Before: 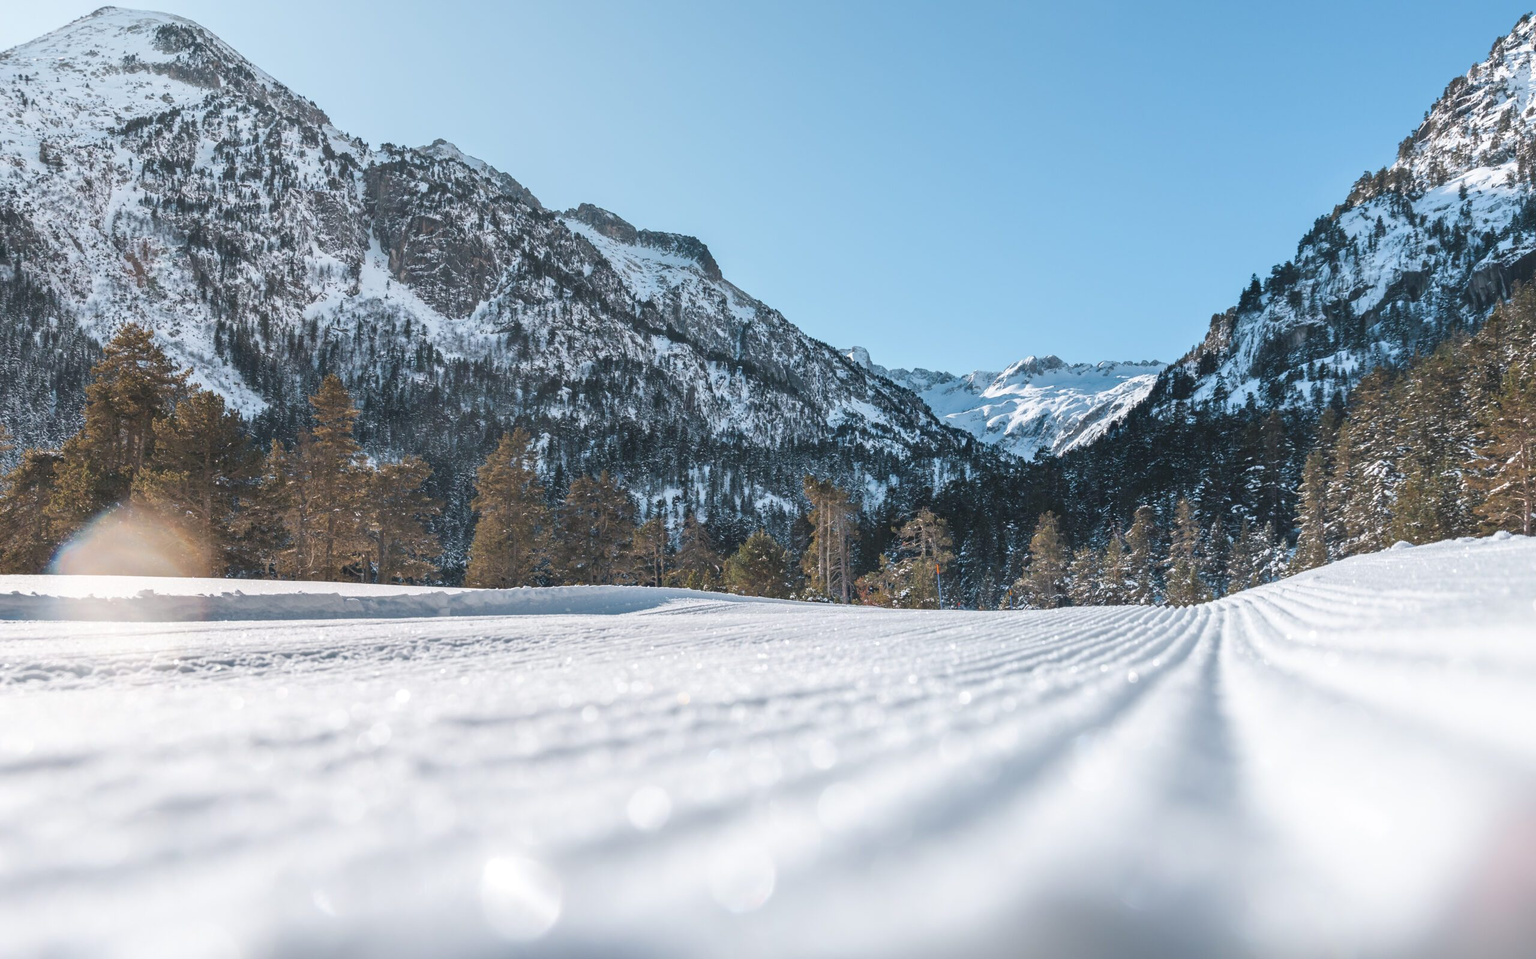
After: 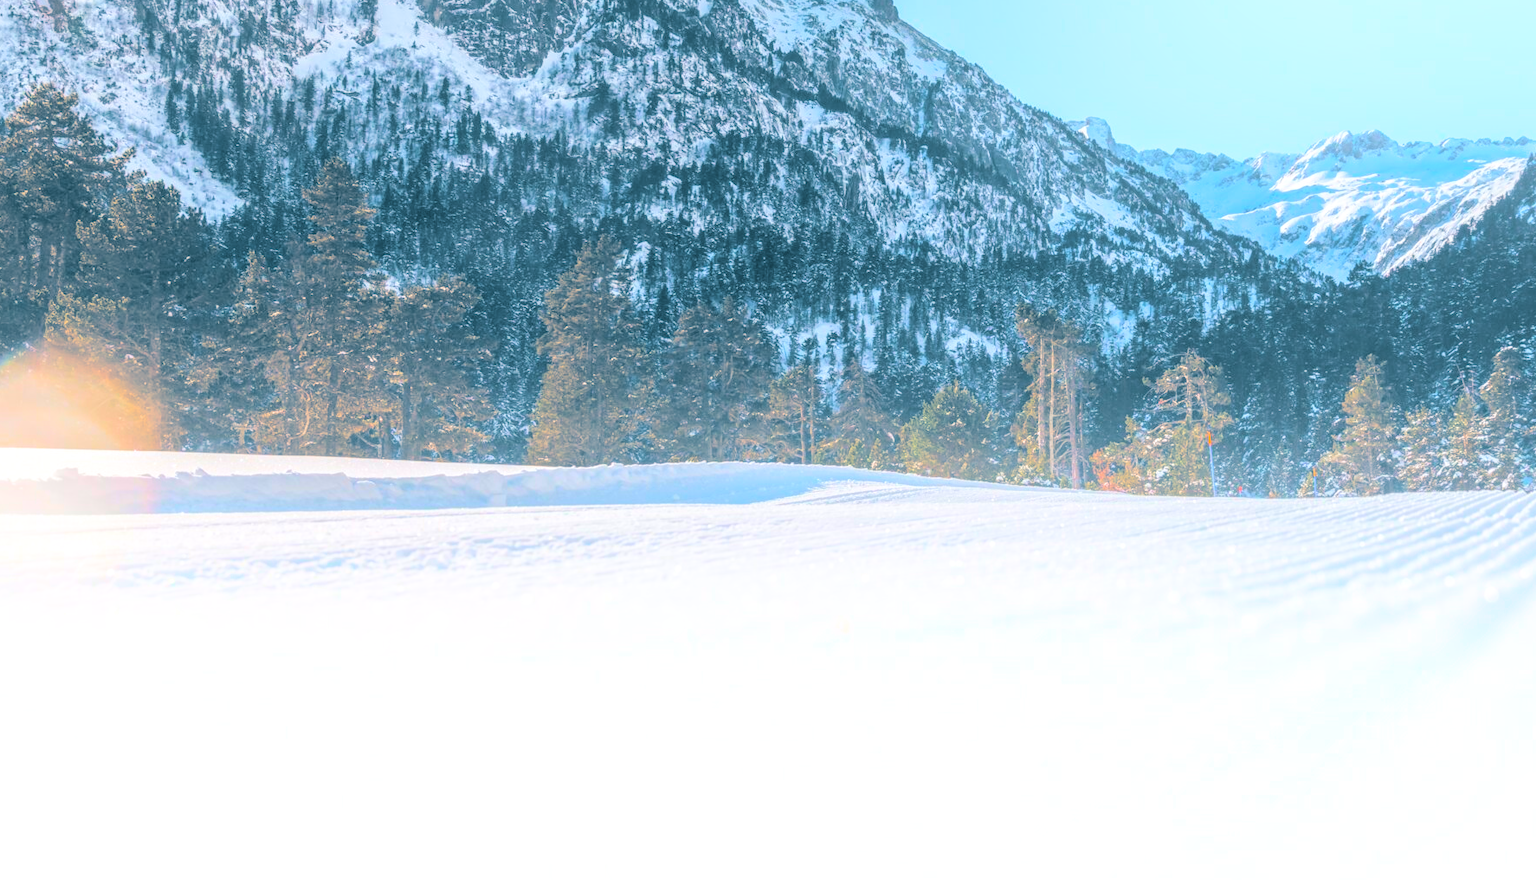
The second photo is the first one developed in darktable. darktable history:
color correction: saturation 1.1
split-toning: shadows › hue 212.4°, balance -70
local contrast: on, module defaults
color balance rgb: perceptual saturation grading › global saturation 25%, perceptual brilliance grading › mid-tones 10%, perceptual brilliance grading › shadows 15%, global vibrance 20%
velvia: on, module defaults
bloom: size 38%, threshold 95%, strength 30%
crop: left 6.488%, top 27.668%, right 24.183%, bottom 8.656%
contrast brightness saturation: contrast 0.05, brightness 0.06, saturation 0.01
